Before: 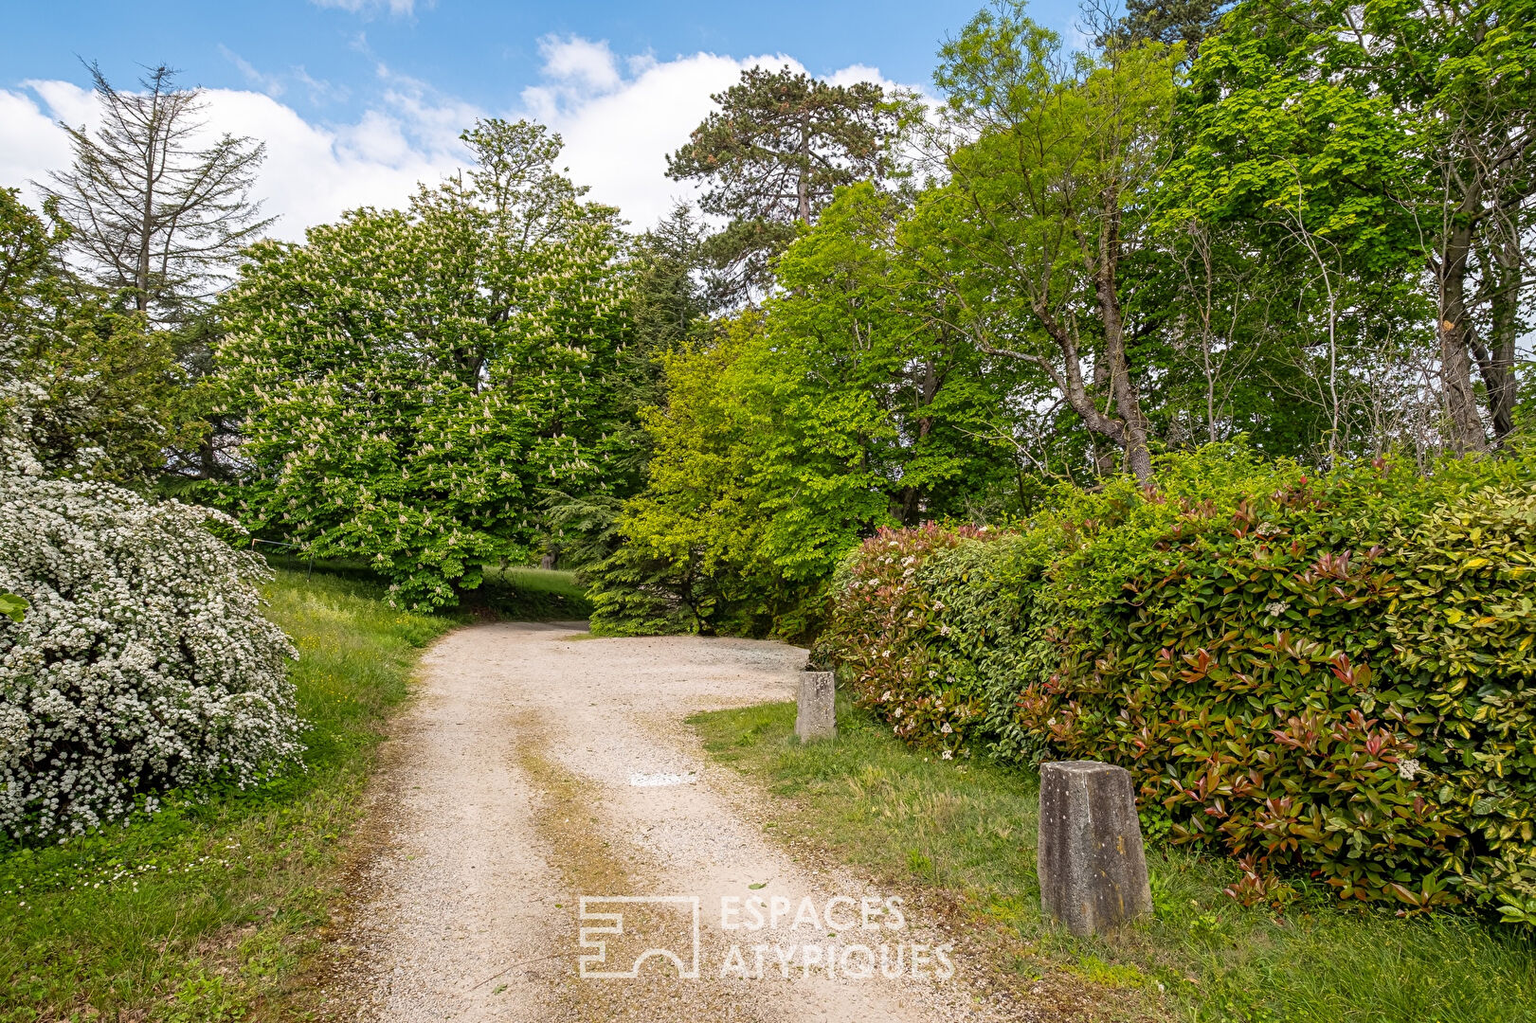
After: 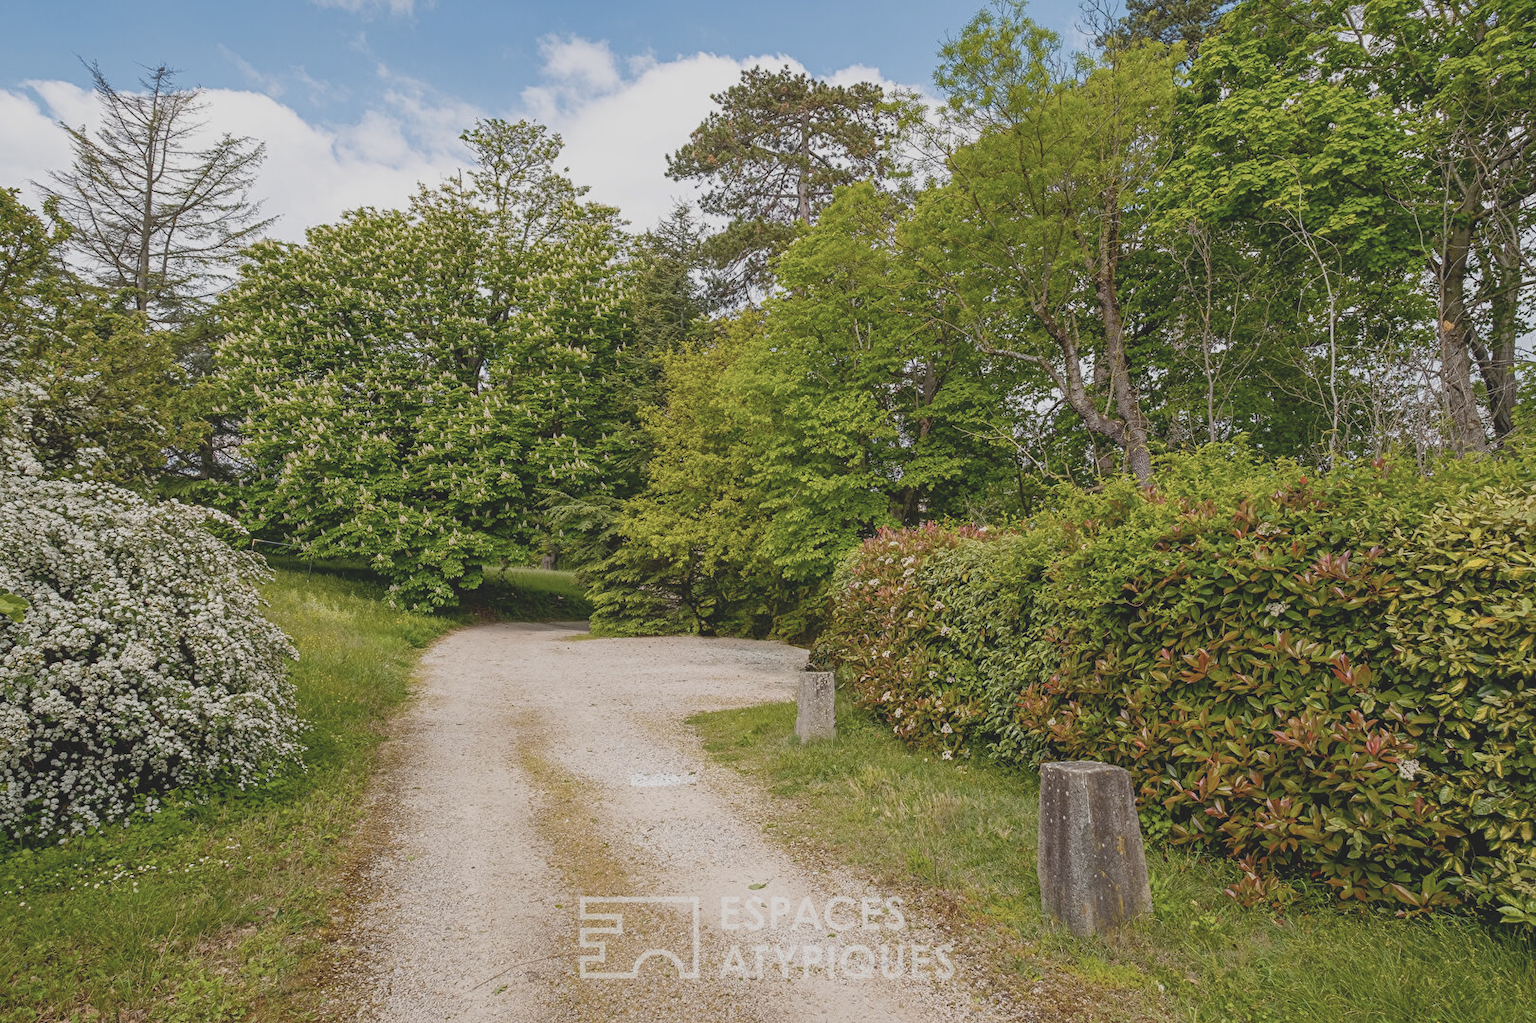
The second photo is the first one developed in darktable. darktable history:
contrast brightness saturation: contrast -0.26, saturation -0.43
color balance rgb: perceptual saturation grading › global saturation 35%, perceptual saturation grading › highlights -25%, perceptual saturation grading › shadows 25%, global vibrance 10%
